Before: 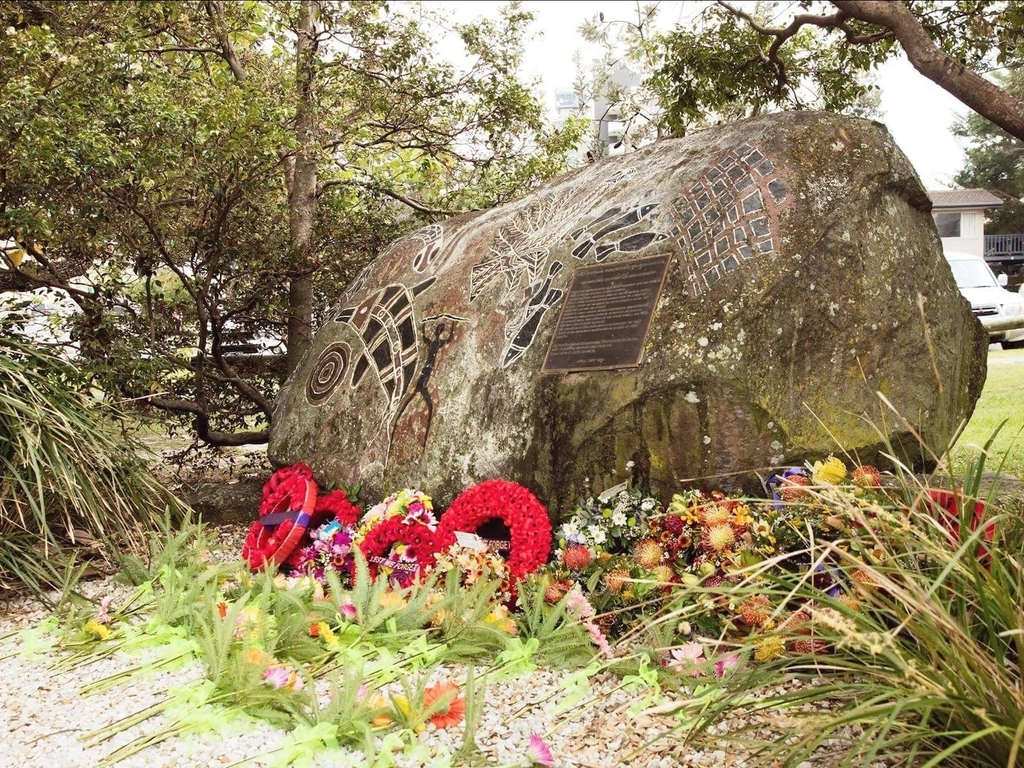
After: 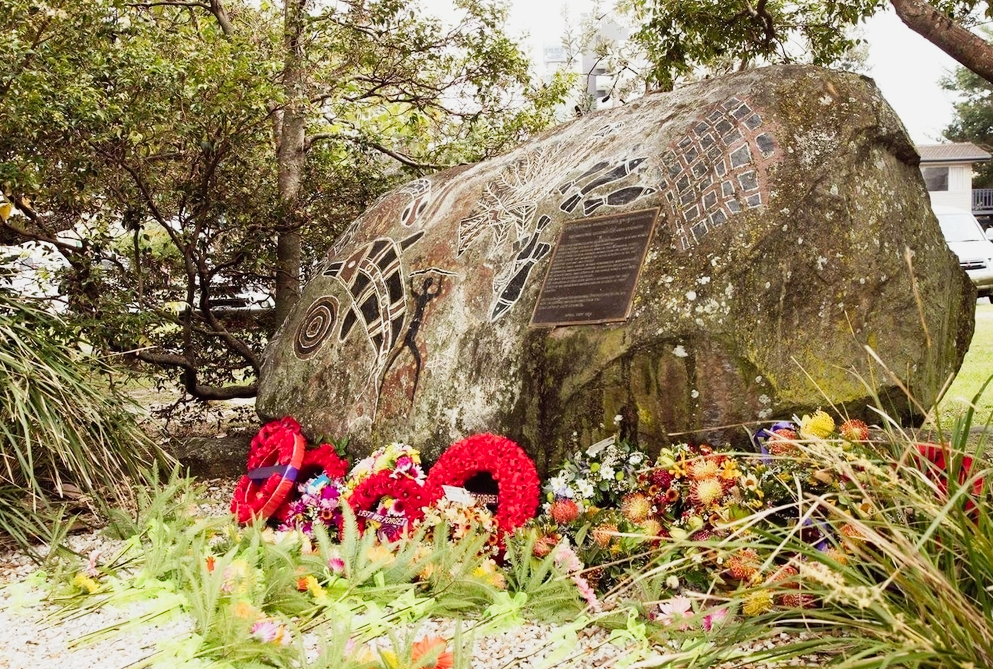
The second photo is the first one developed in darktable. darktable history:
crop: left 1.217%, top 6.104%, right 1.721%, bottom 6.764%
tone curve: curves: ch0 [(0, 0) (0.058, 0.027) (0.214, 0.183) (0.304, 0.288) (0.522, 0.549) (0.658, 0.7) (0.741, 0.775) (0.844, 0.866) (0.986, 0.957)]; ch1 [(0, 0) (0.172, 0.123) (0.312, 0.296) (0.437, 0.429) (0.471, 0.469) (0.502, 0.5) (0.513, 0.515) (0.572, 0.603) (0.617, 0.653) (0.68, 0.724) (0.889, 0.924) (1, 1)]; ch2 [(0, 0) (0.411, 0.424) (0.489, 0.49) (0.502, 0.5) (0.517, 0.519) (0.549, 0.578) (0.604, 0.628) (0.693, 0.686) (1, 1)], preserve colors none
